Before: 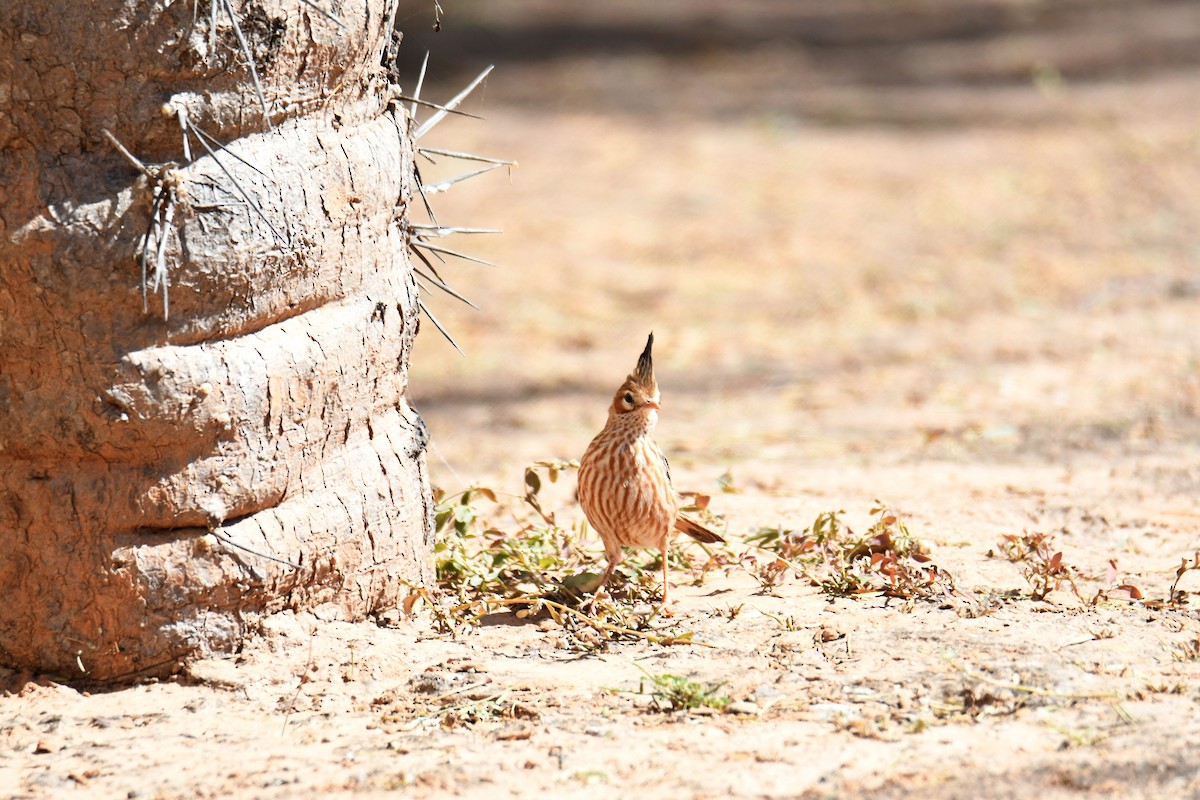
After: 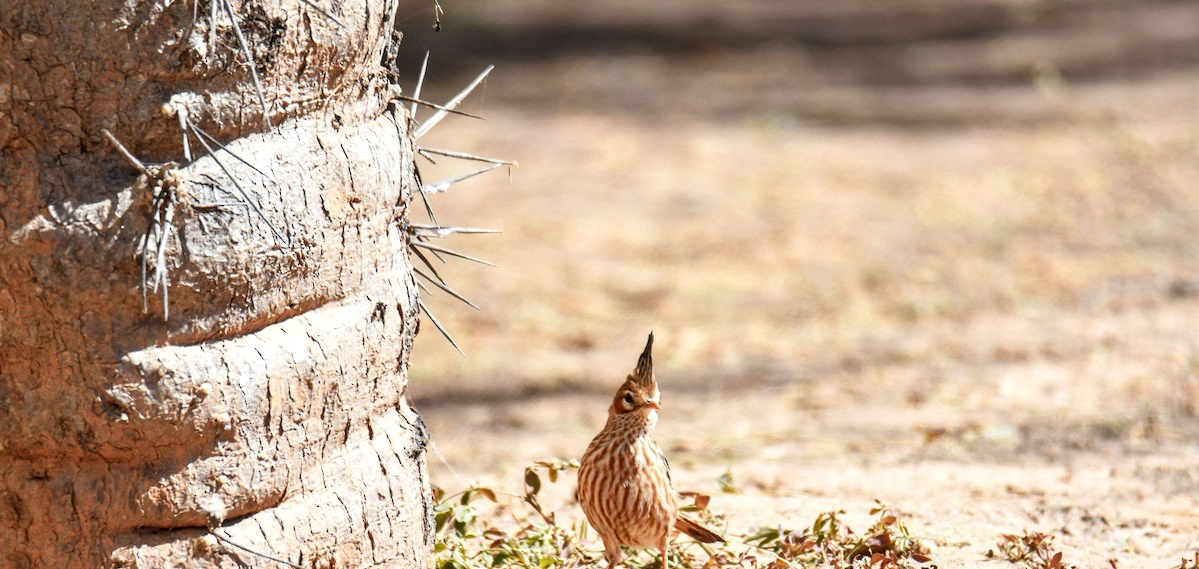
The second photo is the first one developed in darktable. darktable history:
shadows and highlights: radius 127.34, shadows 30.37, highlights -30.72, low approximation 0.01, soften with gaussian
crop: right 0.001%, bottom 28.861%
local contrast: on, module defaults
